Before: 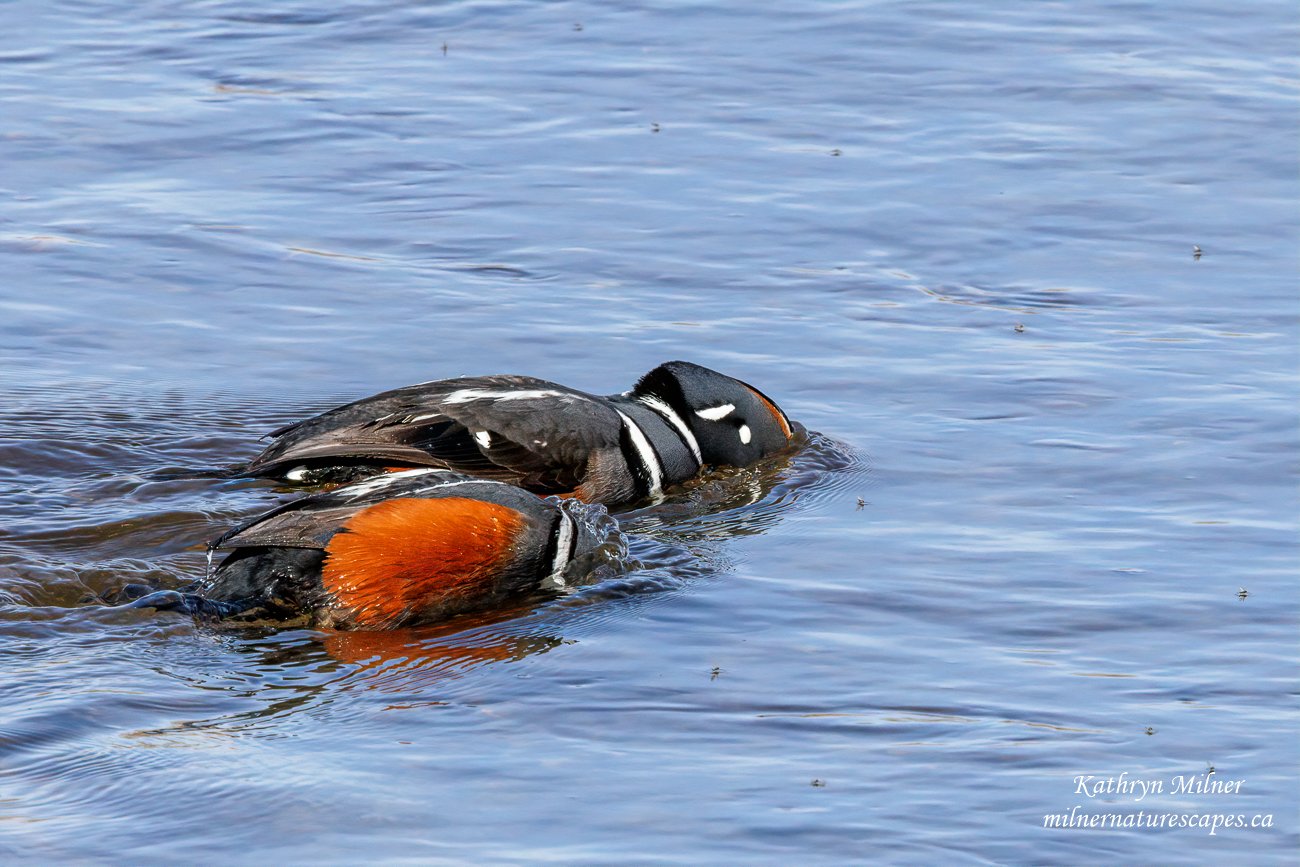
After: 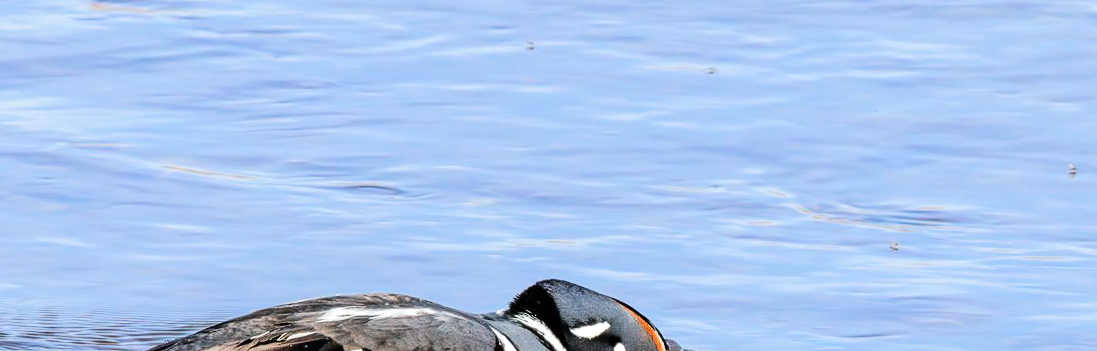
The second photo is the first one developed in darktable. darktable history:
tone equalizer: -7 EV 0.155 EV, -6 EV 0.628 EV, -5 EV 1.14 EV, -4 EV 1.3 EV, -3 EV 1.13 EV, -2 EV 0.6 EV, -1 EV 0.149 EV, edges refinement/feathering 500, mask exposure compensation -1.57 EV, preserve details no
crop and rotate: left 9.646%, top 9.493%, right 5.908%, bottom 50.012%
